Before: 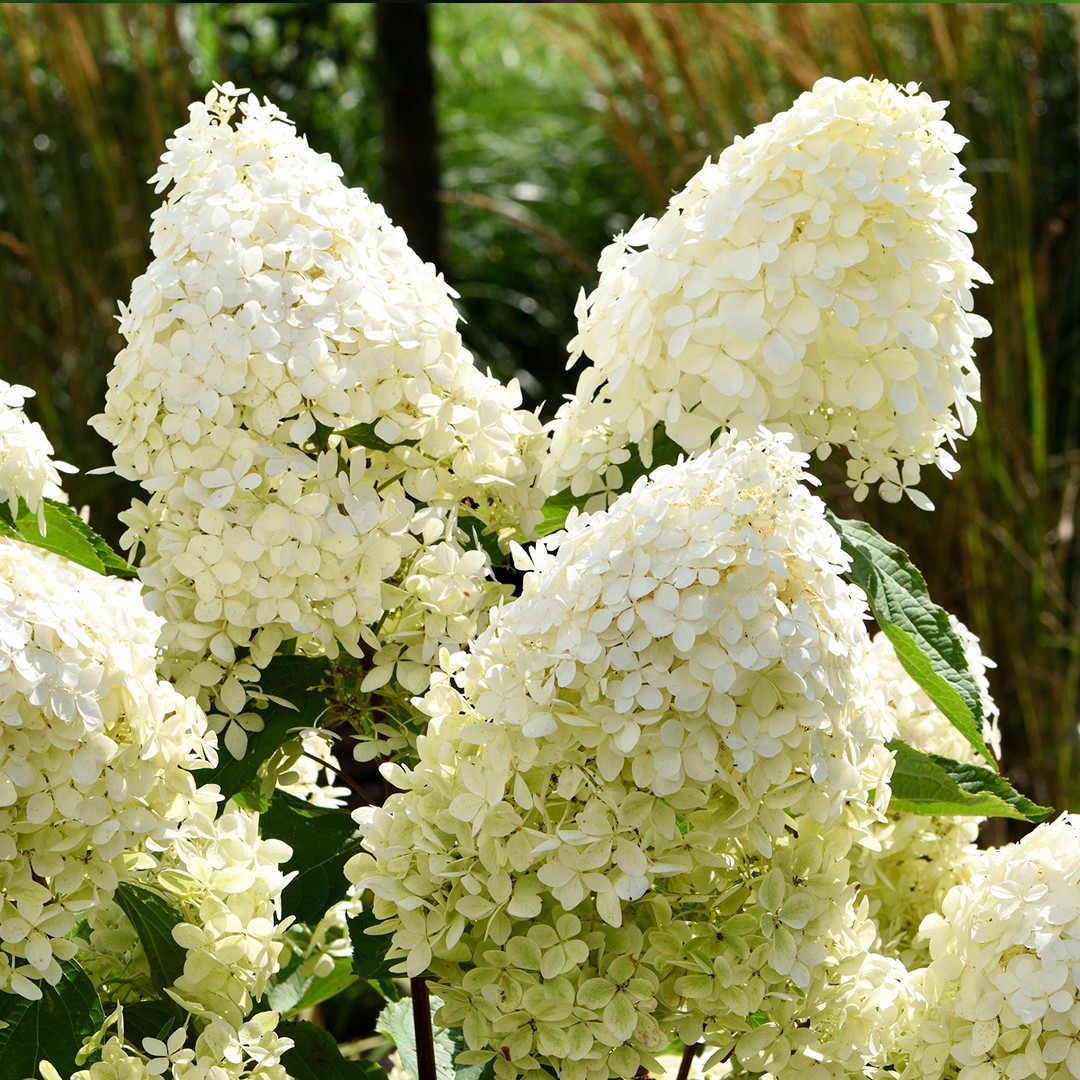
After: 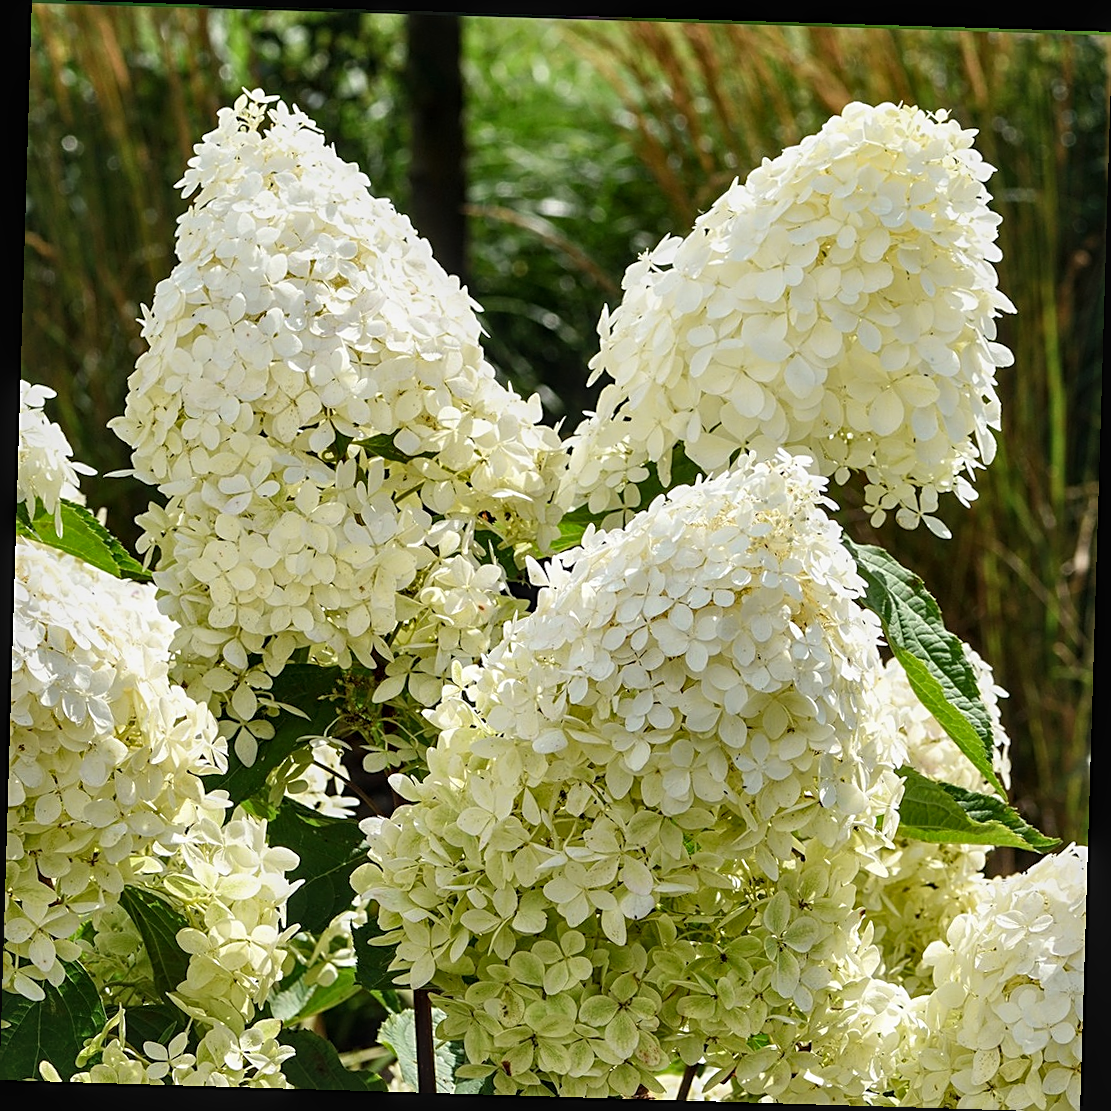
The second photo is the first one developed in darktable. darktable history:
rotate and perspective: rotation 1.72°, automatic cropping off
sharpen: on, module defaults
local contrast: on, module defaults
